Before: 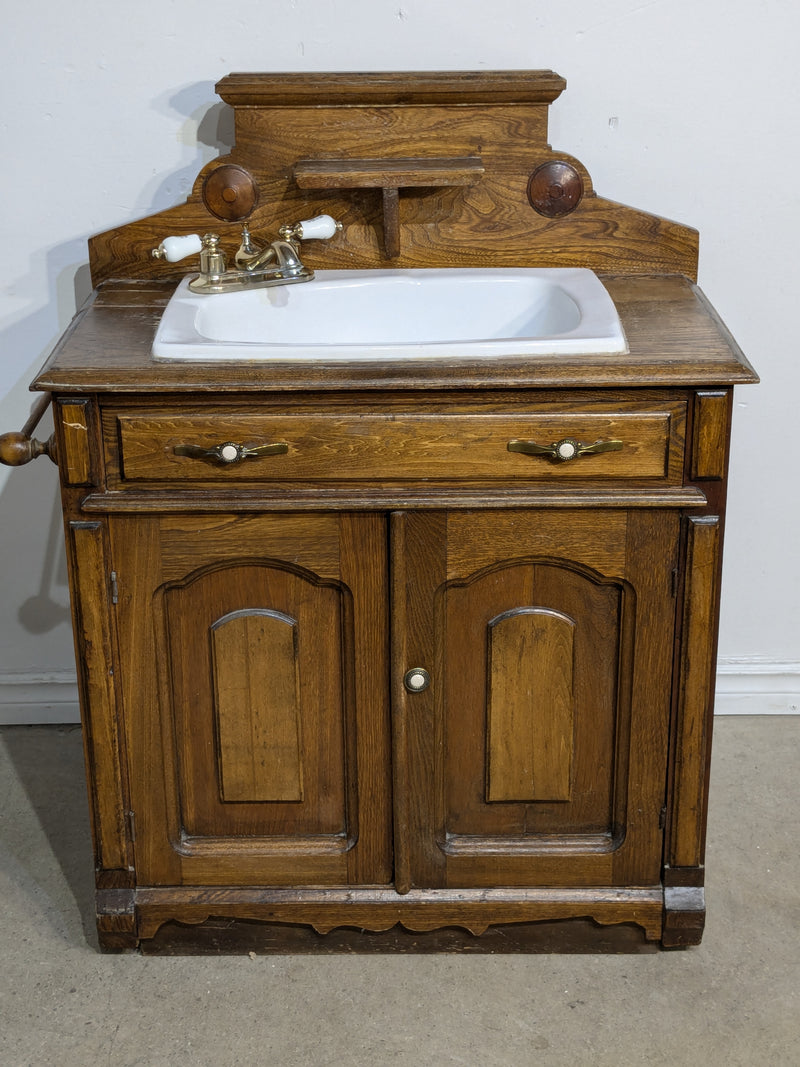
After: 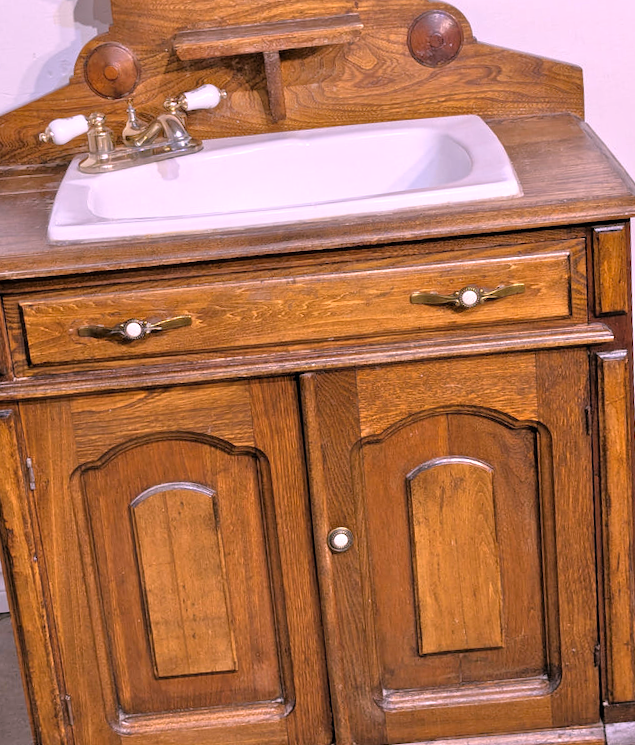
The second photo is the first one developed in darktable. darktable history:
crop: left 11.225%, top 5.381%, right 9.565%, bottom 10.314%
rotate and perspective: rotation -5°, crop left 0.05, crop right 0.952, crop top 0.11, crop bottom 0.89
tone equalizer: -7 EV 0.15 EV, -6 EV 0.6 EV, -5 EV 1.15 EV, -4 EV 1.33 EV, -3 EV 1.15 EV, -2 EV 0.6 EV, -1 EV 0.15 EV, mask exposure compensation -0.5 EV
white balance: red 1.188, blue 1.11
